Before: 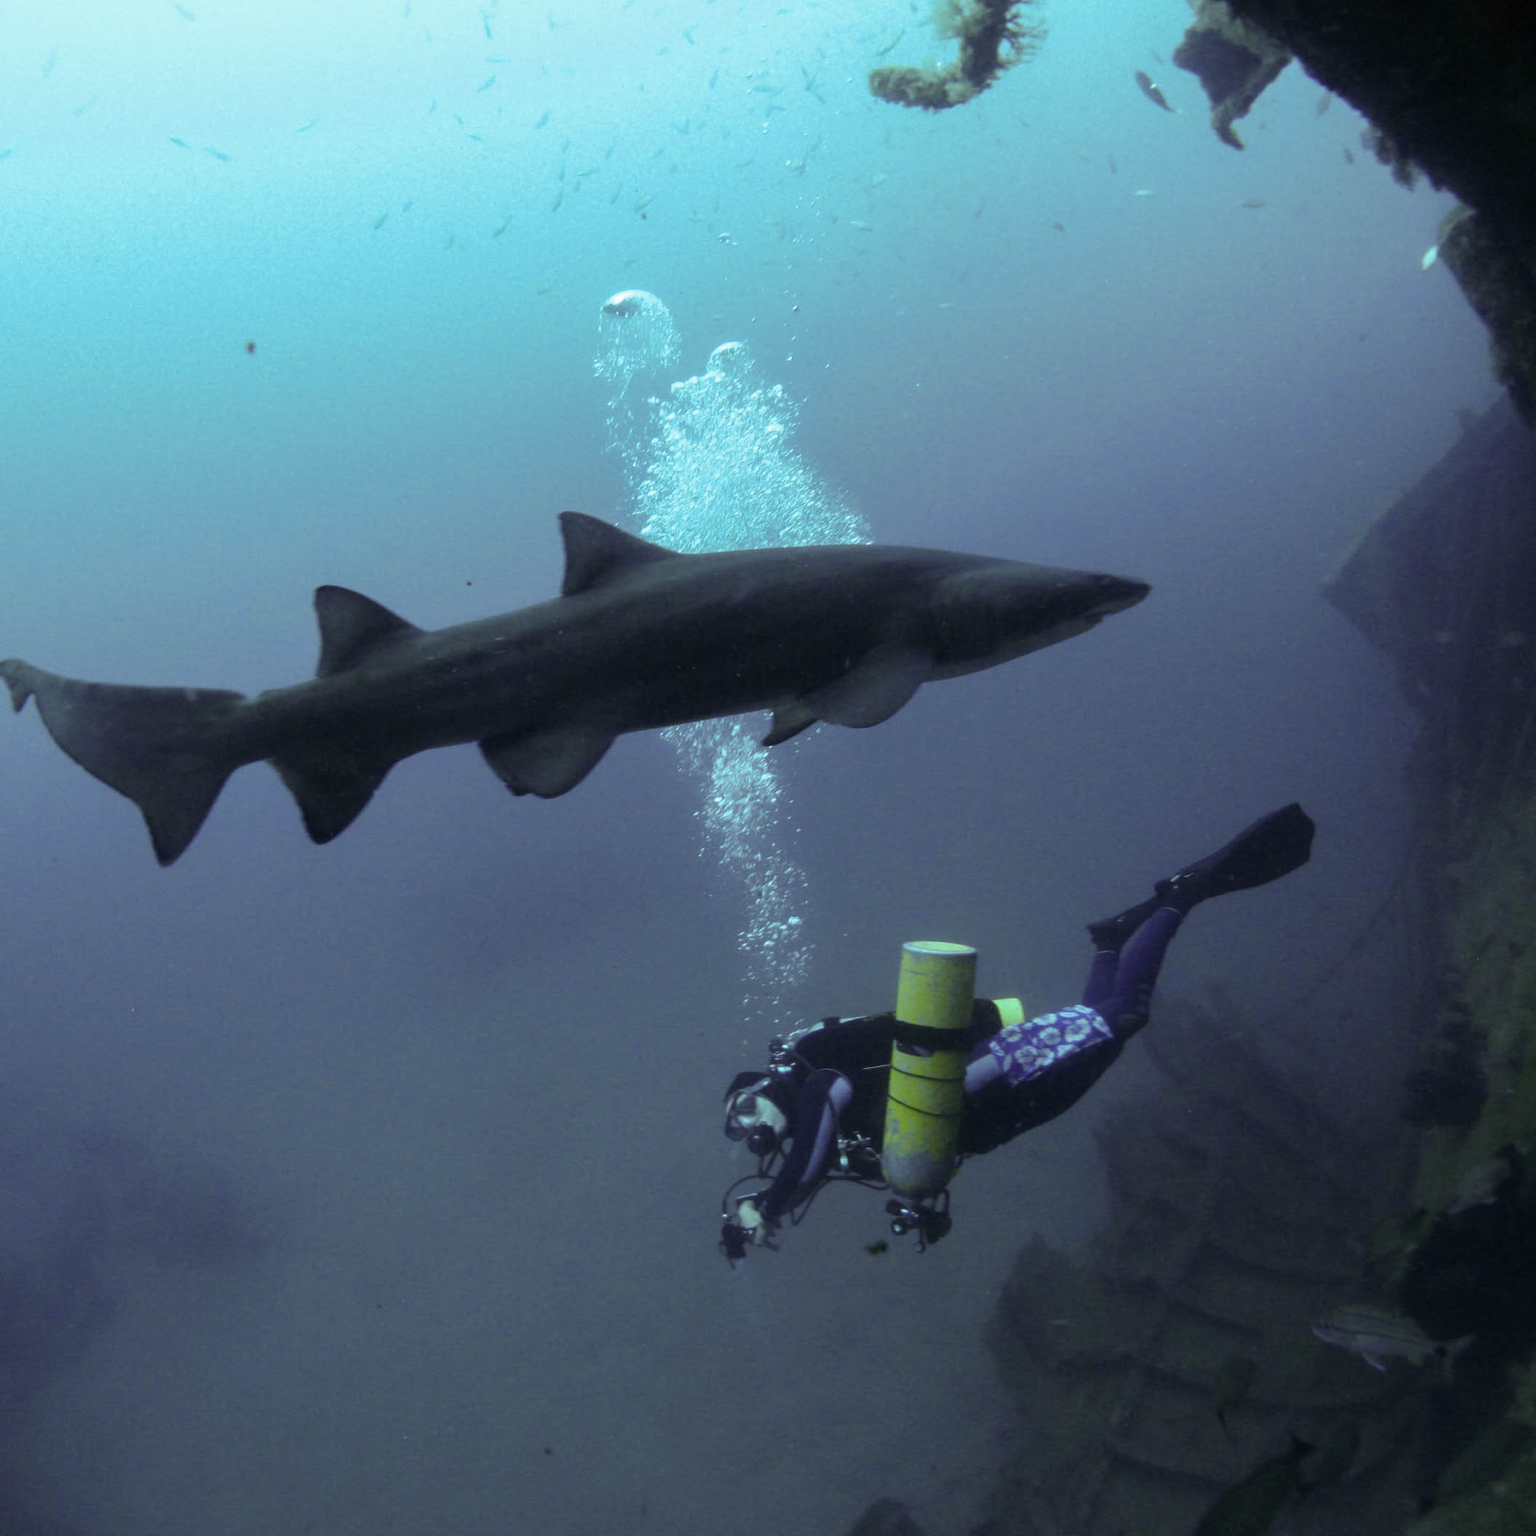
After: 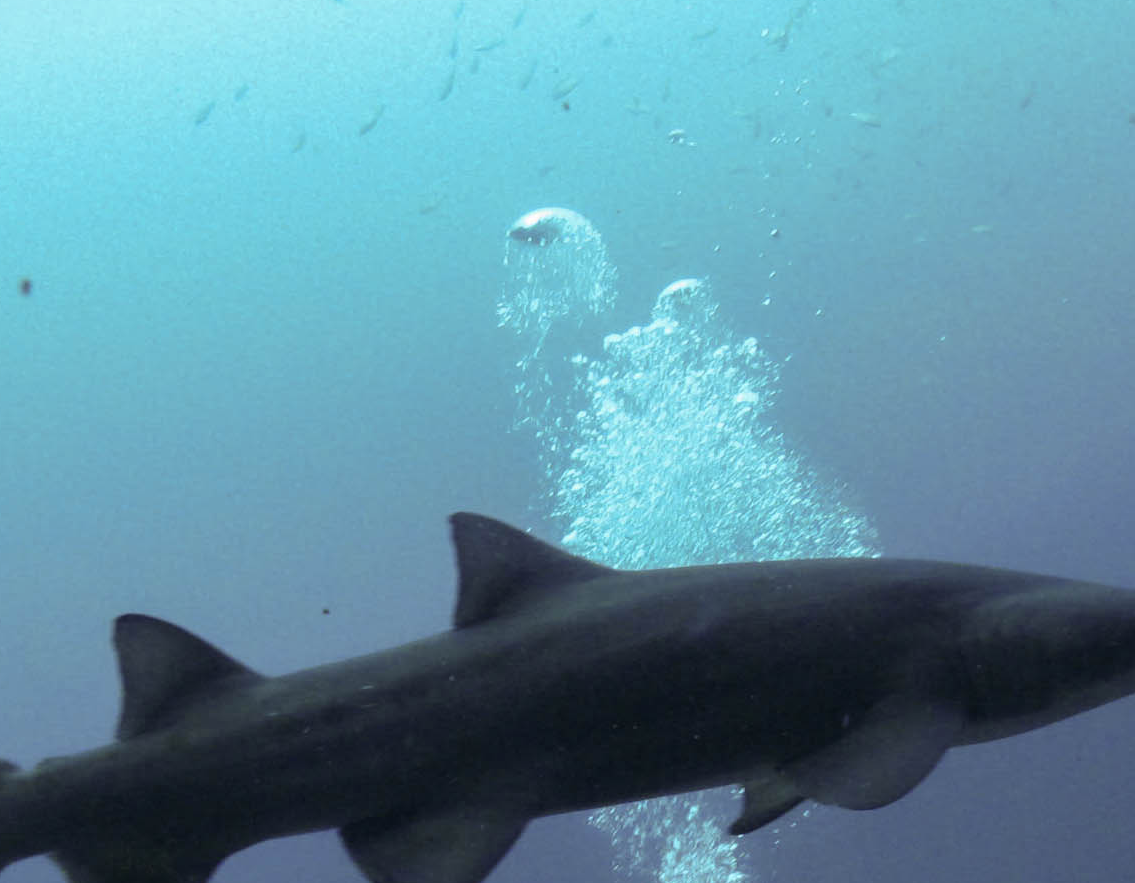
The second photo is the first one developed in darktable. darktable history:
crop: left 15.147%, top 9.061%, right 31.112%, bottom 49.119%
